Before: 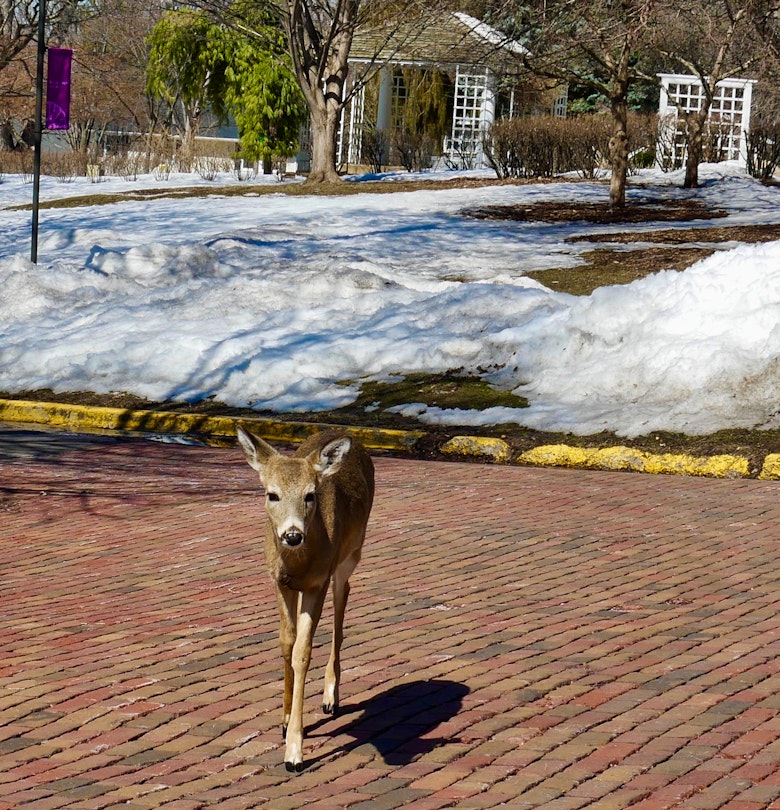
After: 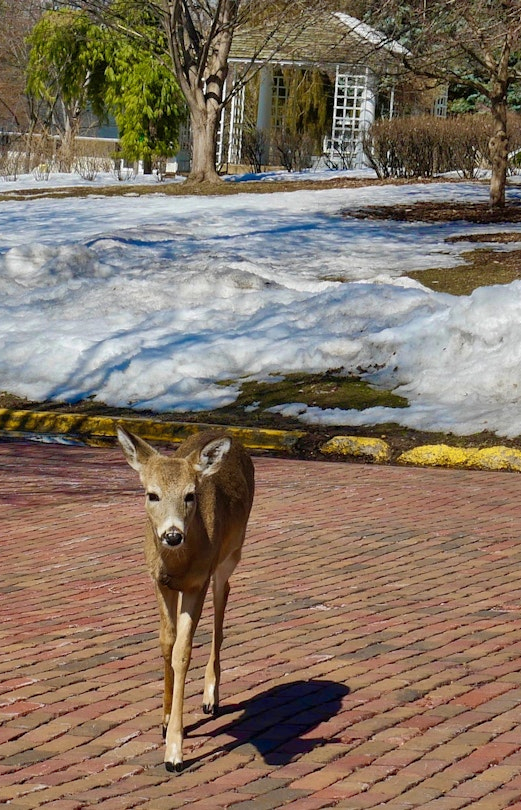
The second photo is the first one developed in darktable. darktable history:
crop: left 15.41%, right 17.779%
shadows and highlights: on, module defaults
